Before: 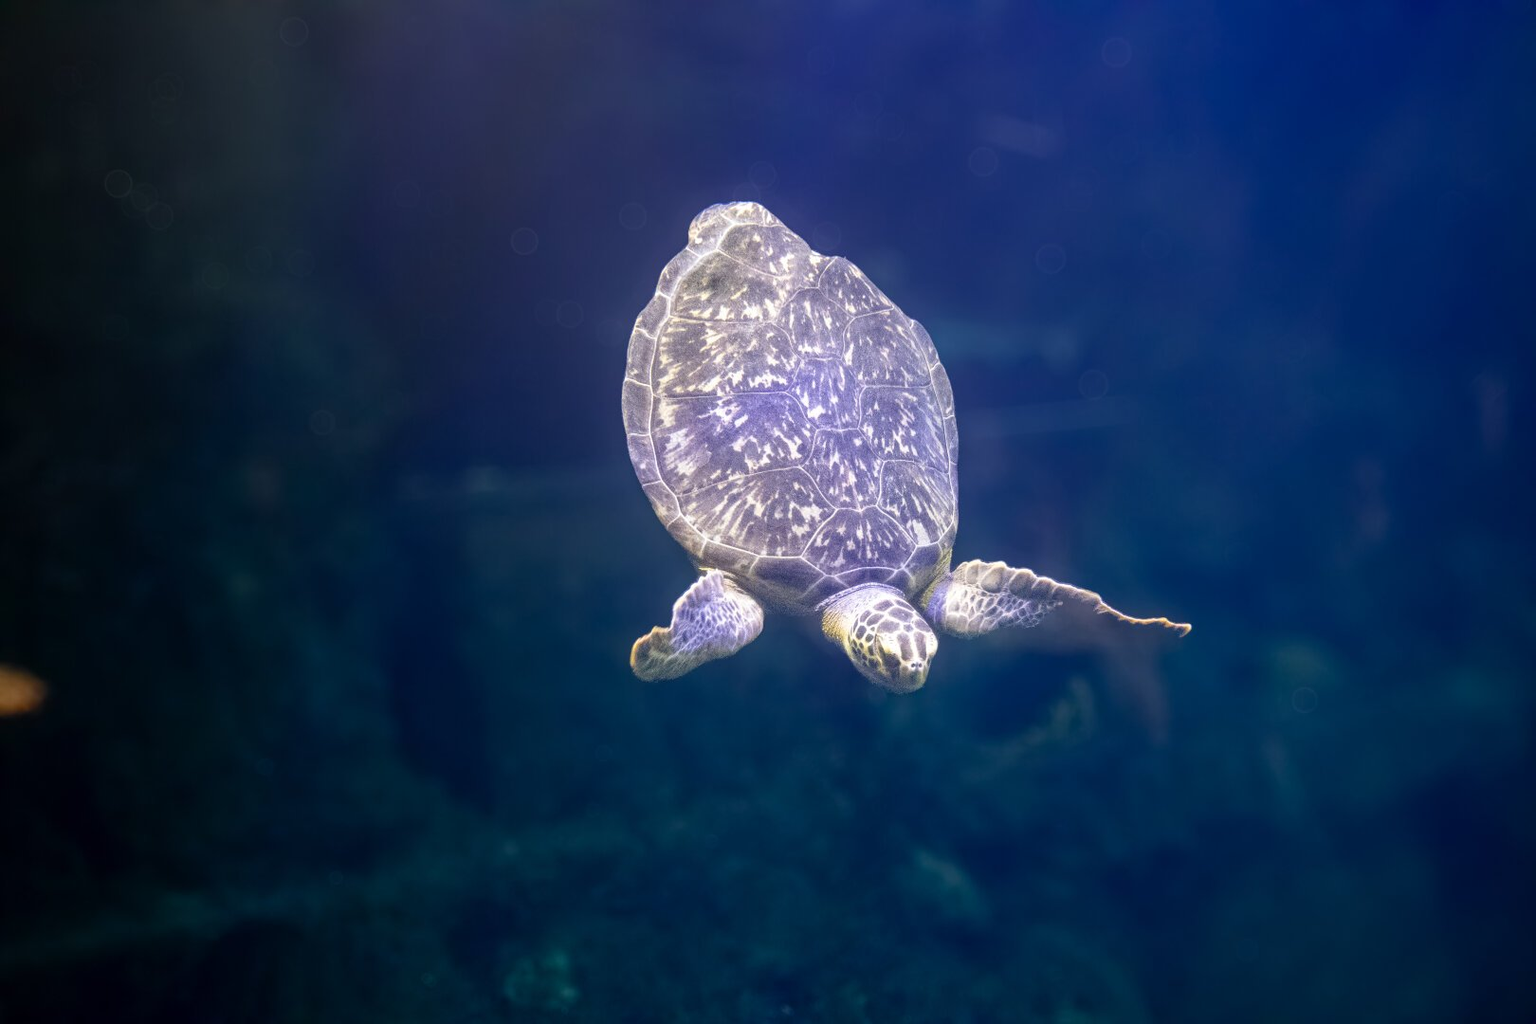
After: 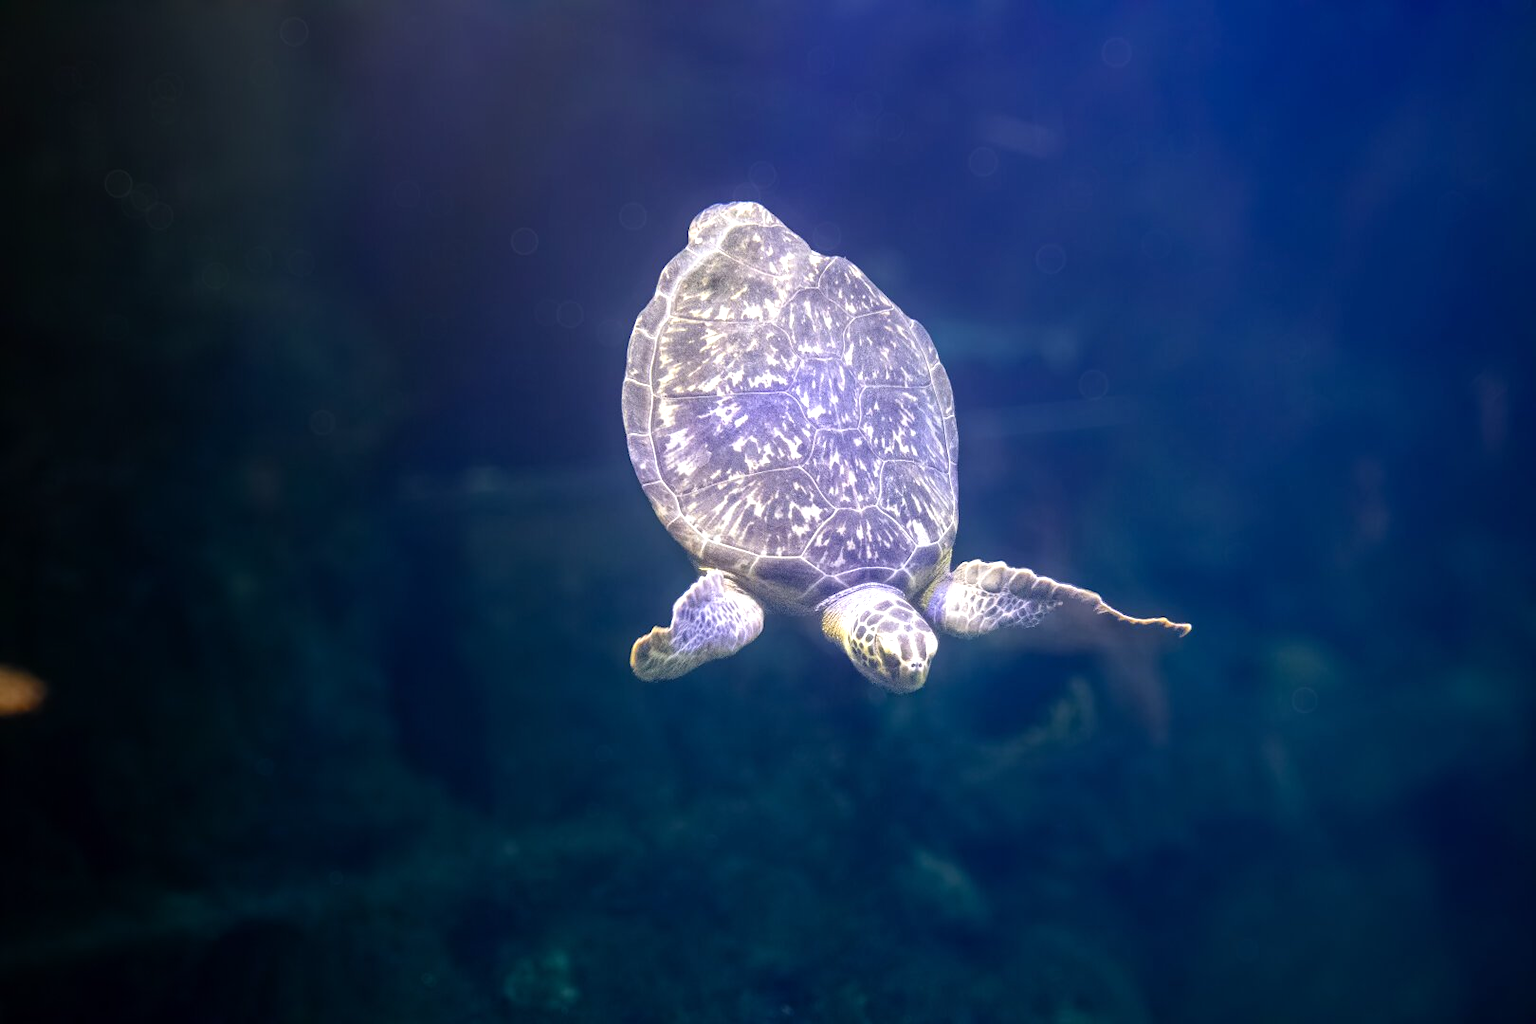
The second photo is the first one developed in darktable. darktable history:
tone equalizer: -8 EV -0.421 EV, -7 EV -0.42 EV, -6 EV -0.308 EV, -5 EV -0.193 EV, -3 EV 0.205 EV, -2 EV 0.34 EV, -1 EV 0.367 EV, +0 EV 0.413 EV
